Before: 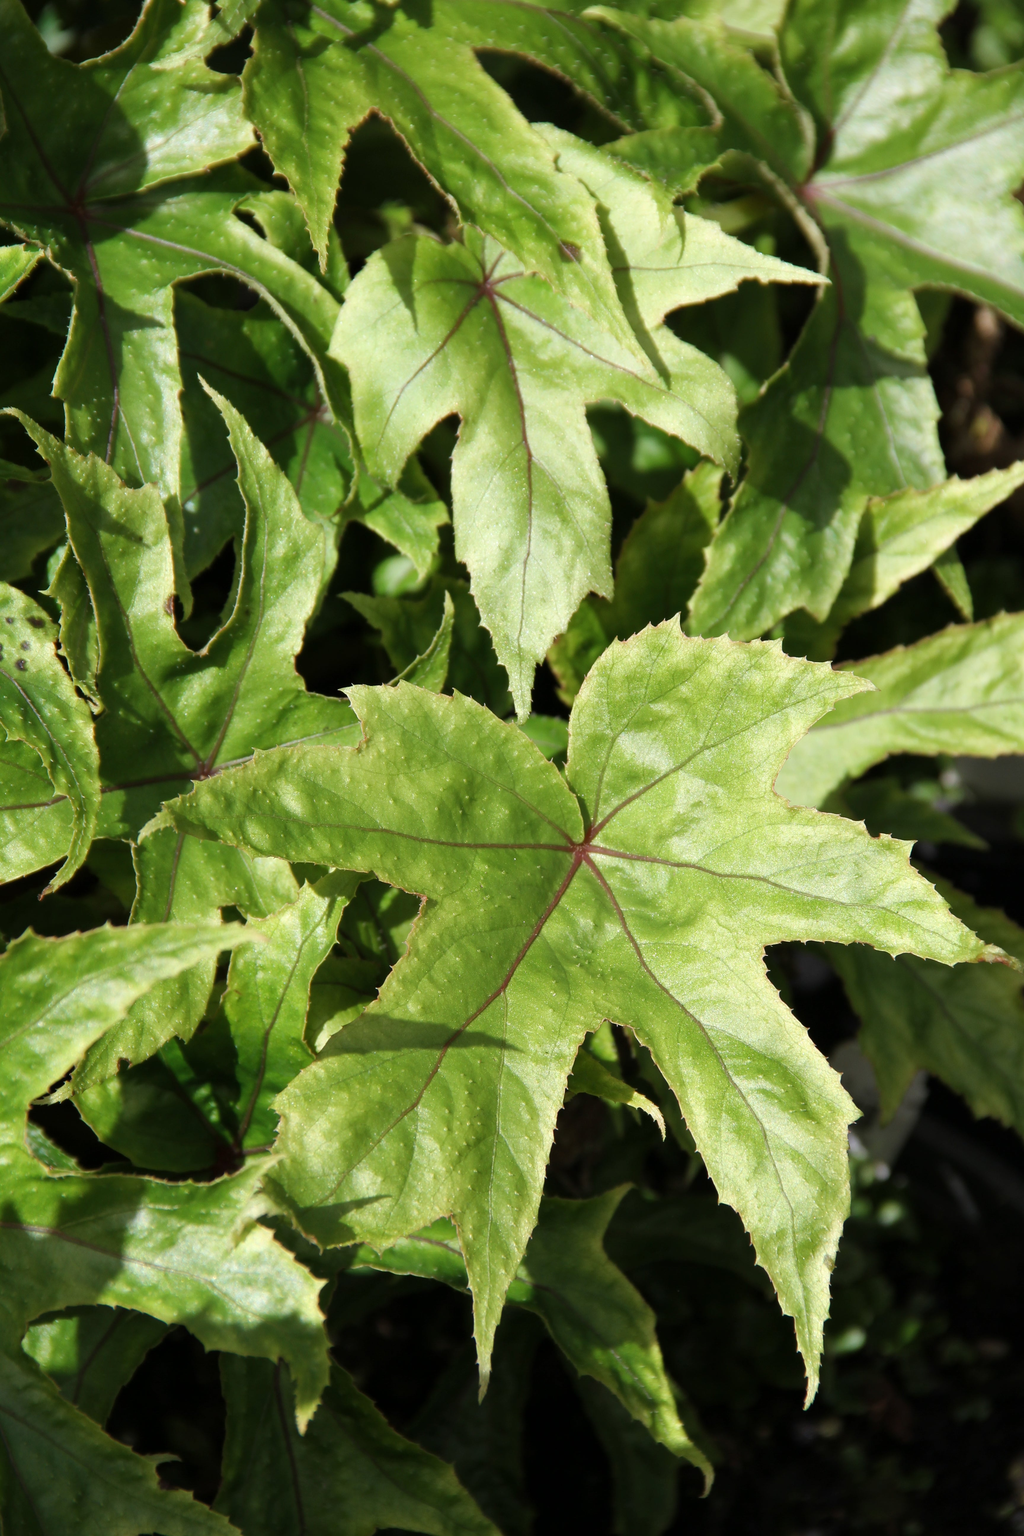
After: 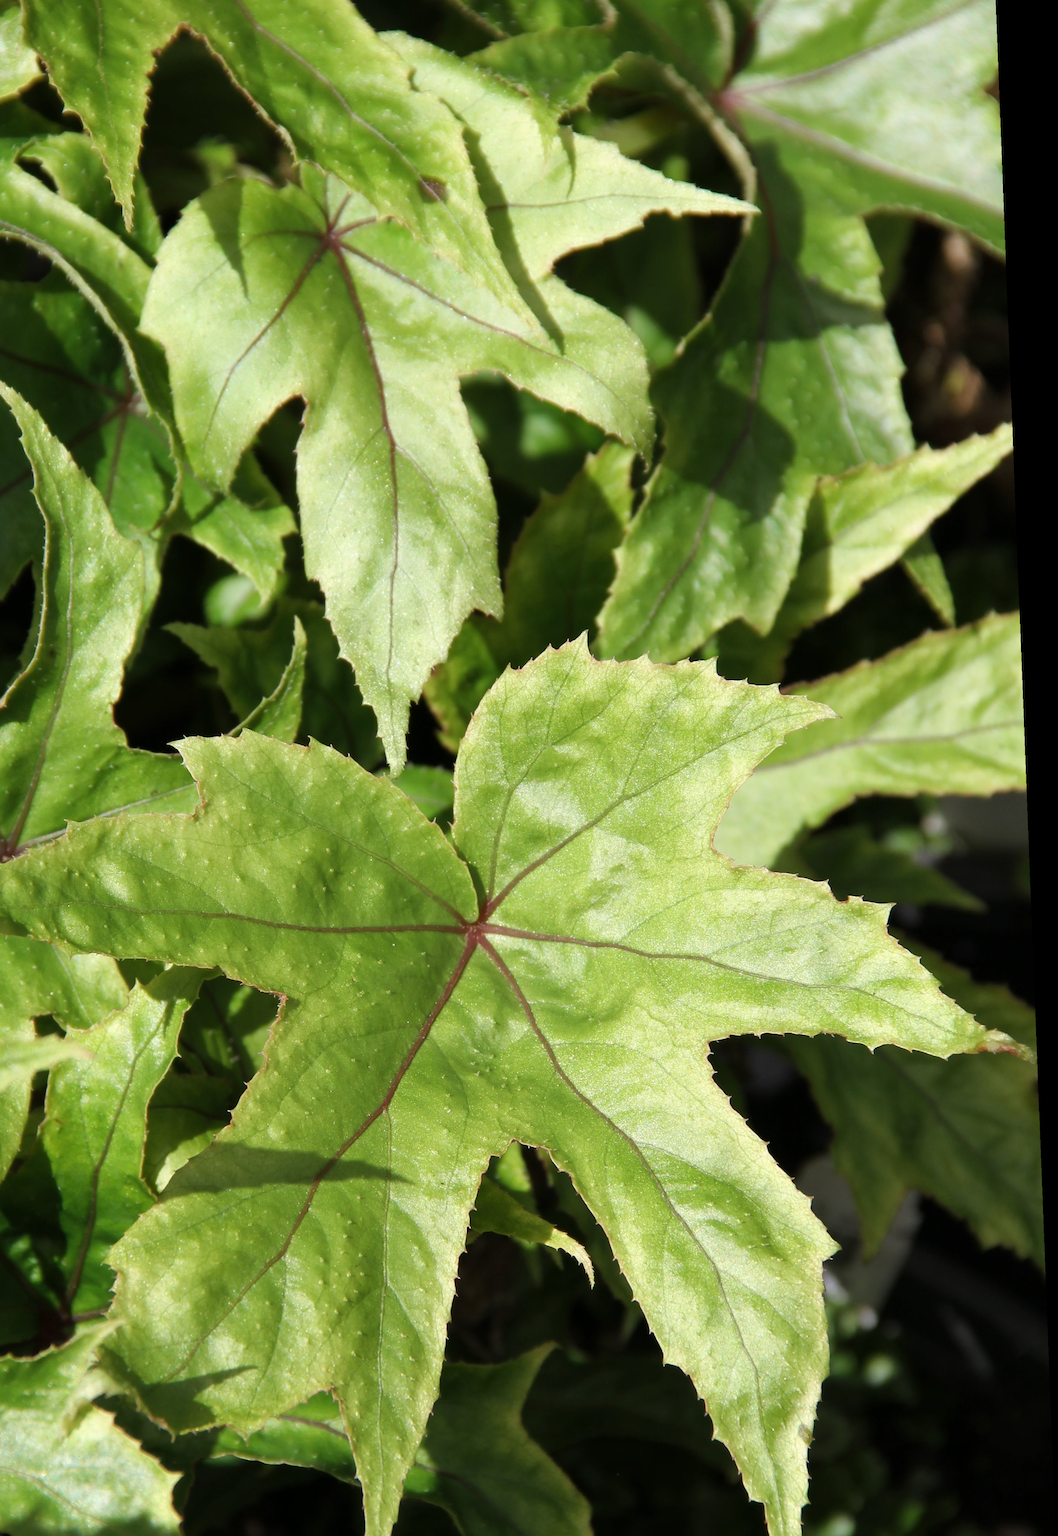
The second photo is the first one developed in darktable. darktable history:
crop and rotate: left 20.74%, top 7.912%, right 0.375%, bottom 13.378%
rotate and perspective: rotation -2.22°, lens shift (horizontal) -0.022, automatic cropping off
